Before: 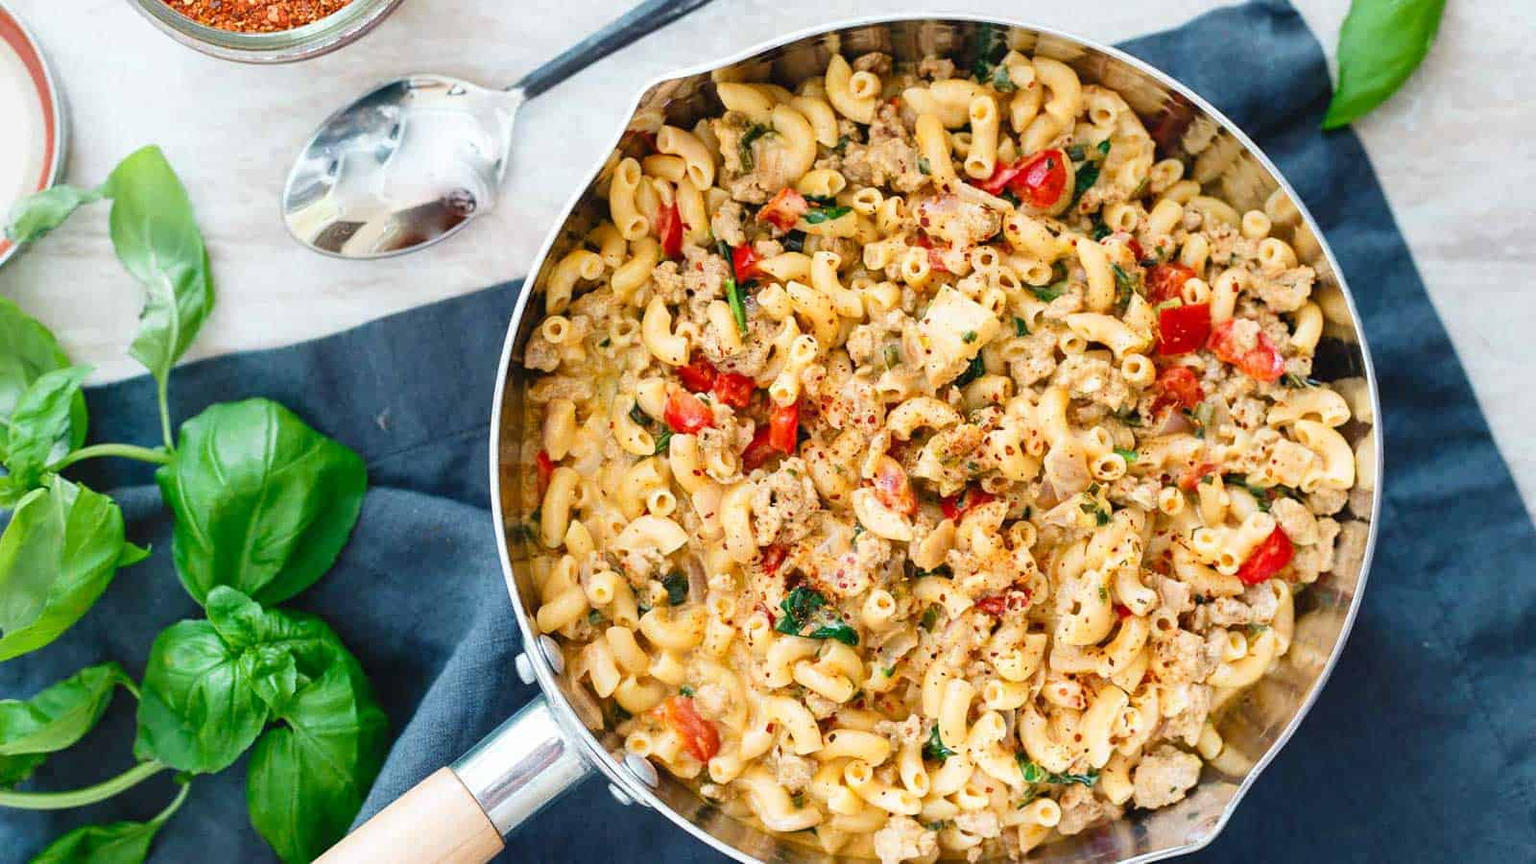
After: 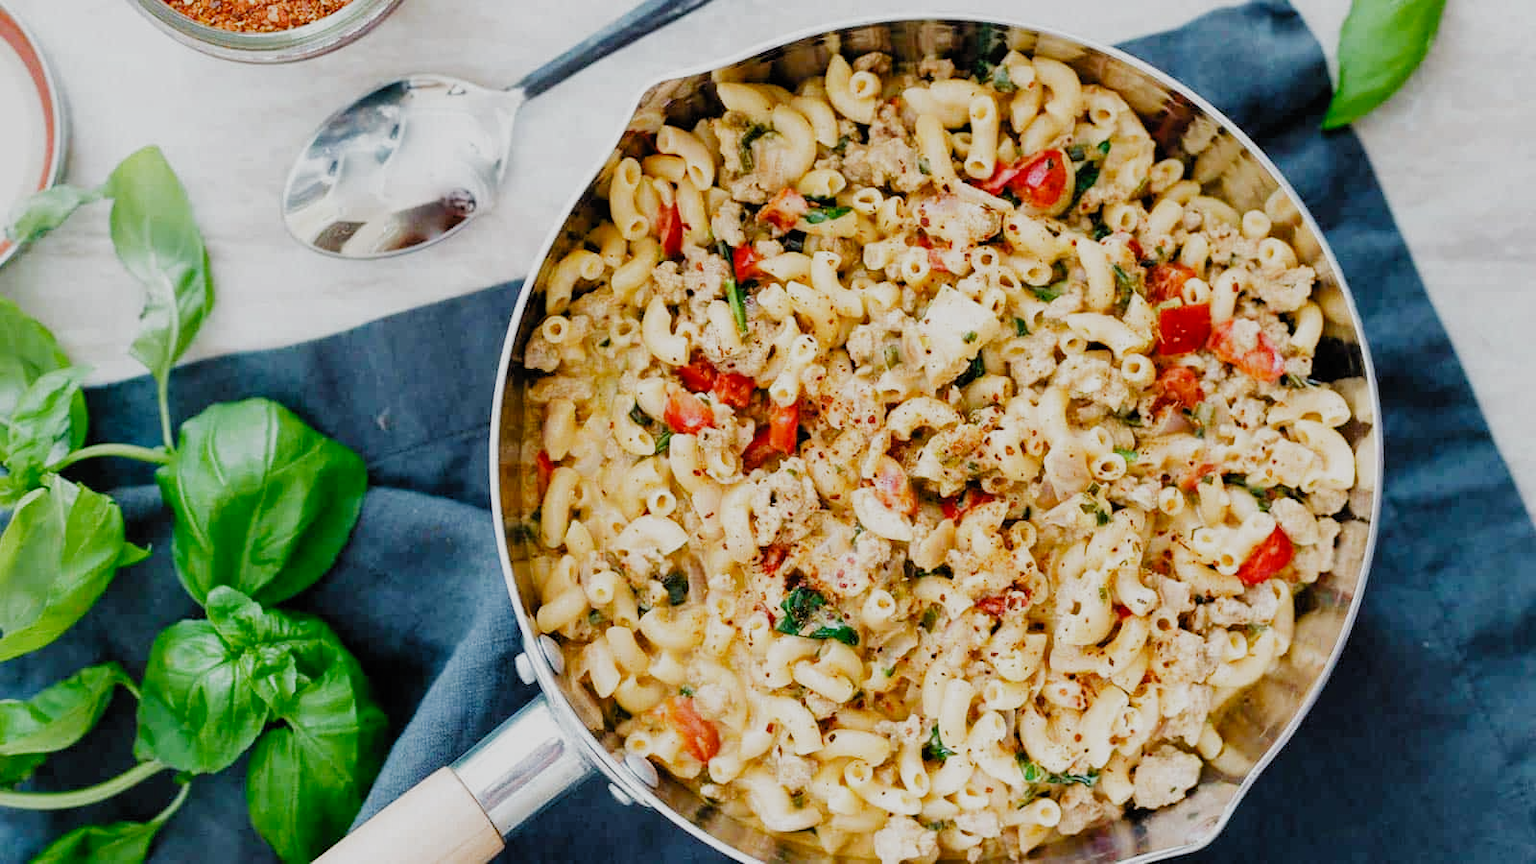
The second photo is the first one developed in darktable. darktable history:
filmic rgb: black relative exposure -5.68 EV, white relative exposure 3.39 EV, hardness 3.65, preserve chrominance no, color science v5 (2021), contrast in shadows safe, contrast in highlights safe
